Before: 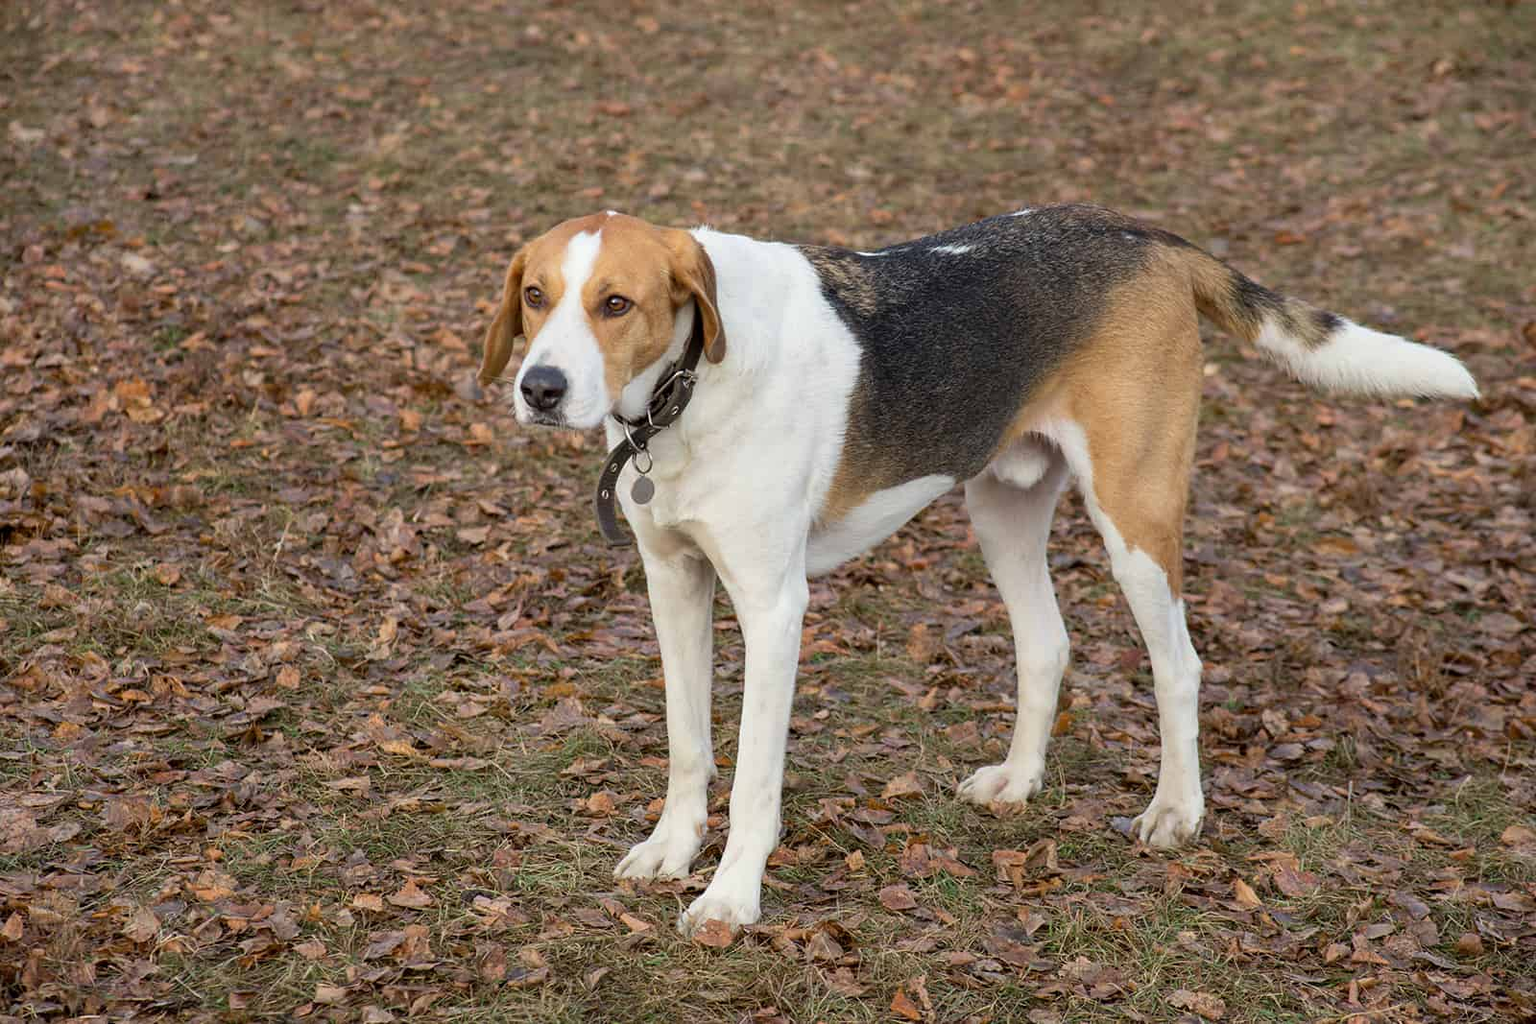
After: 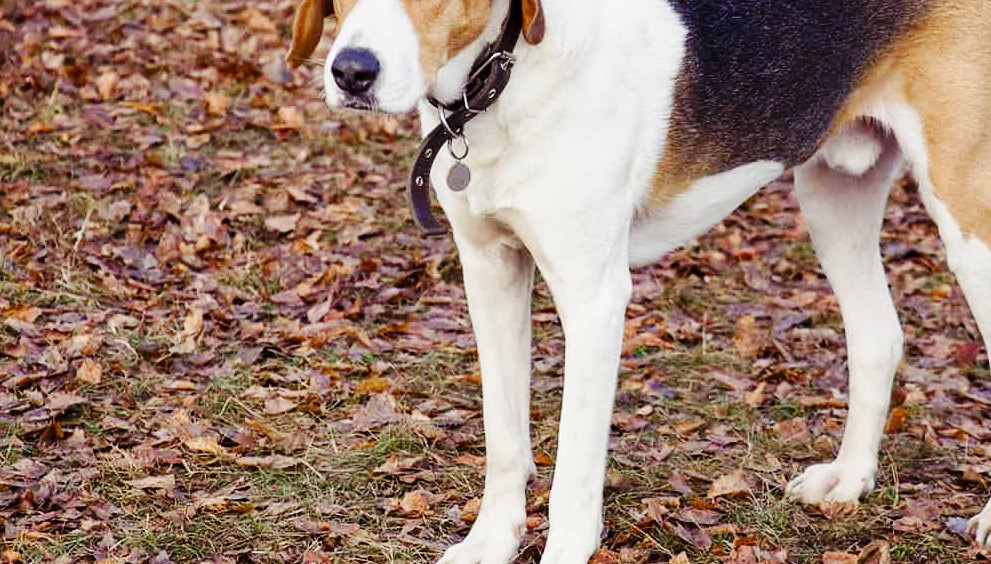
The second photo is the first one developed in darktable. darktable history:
base curve: curves: ch0 [(0, 0) (0.036, 0.025) (0.121, 0.166) (0.206, 0.329) (0.605, 0.79) (1, 1)], preserve colors none
crop: left 13.244%, top 31.304%, right 24.766%, bottom 15.807%
color balance rgb: shadows lift › luminance -21.37%, shadows lift › chroma 8.634%, shadows lift › hue 282.6°, perceptual saturation grading › global saturation 20%, perceptual saturation grading › highlights -49.573%, perceptual saturation grading › shadows 23.967%
